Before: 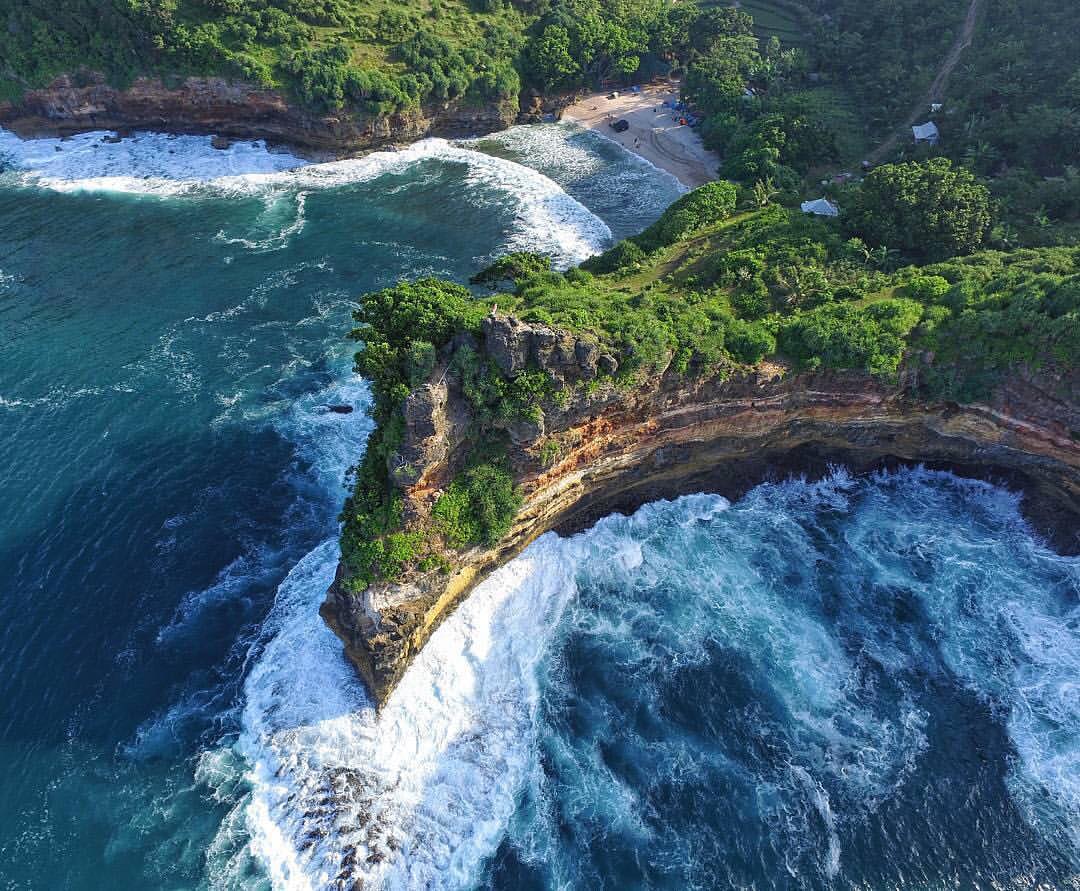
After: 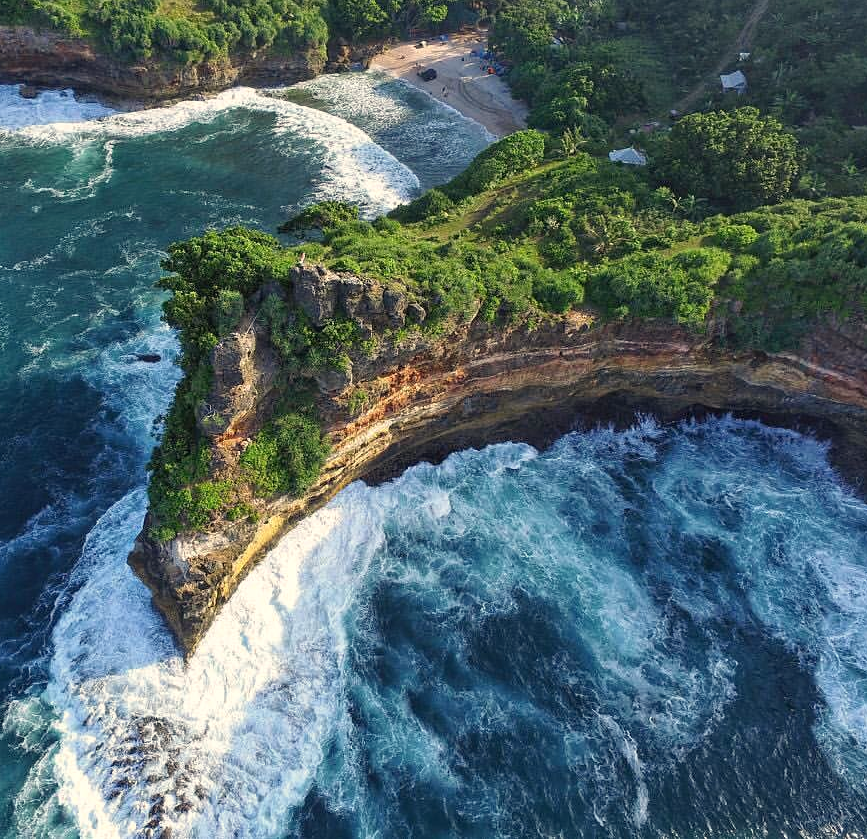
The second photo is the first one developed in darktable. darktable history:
white balance: red 1.045, blue 0.932
crop and rotate: left 17.959%, top 5.771%, right 1.742%
